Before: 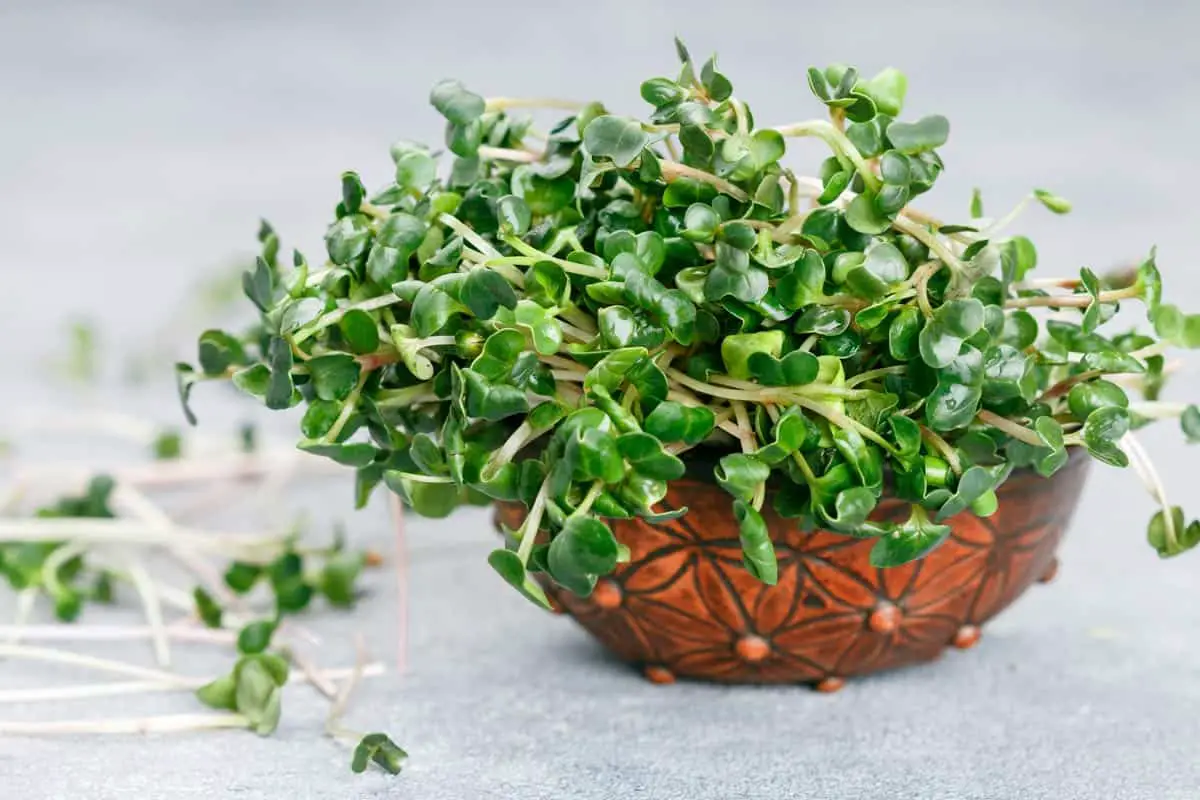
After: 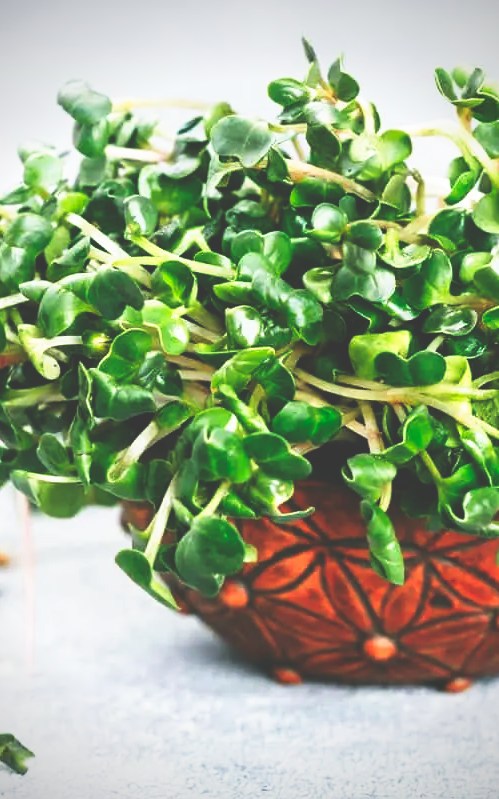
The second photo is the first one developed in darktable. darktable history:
vignetting: brightness -0.581, saturation -0.126
base curve: curves: ch0 [(0, 0.036) (0.007, 0.037) (0.604, 0.887) (1, 1)], preserve colors none
crop: left 31.084%, right 27.283%
